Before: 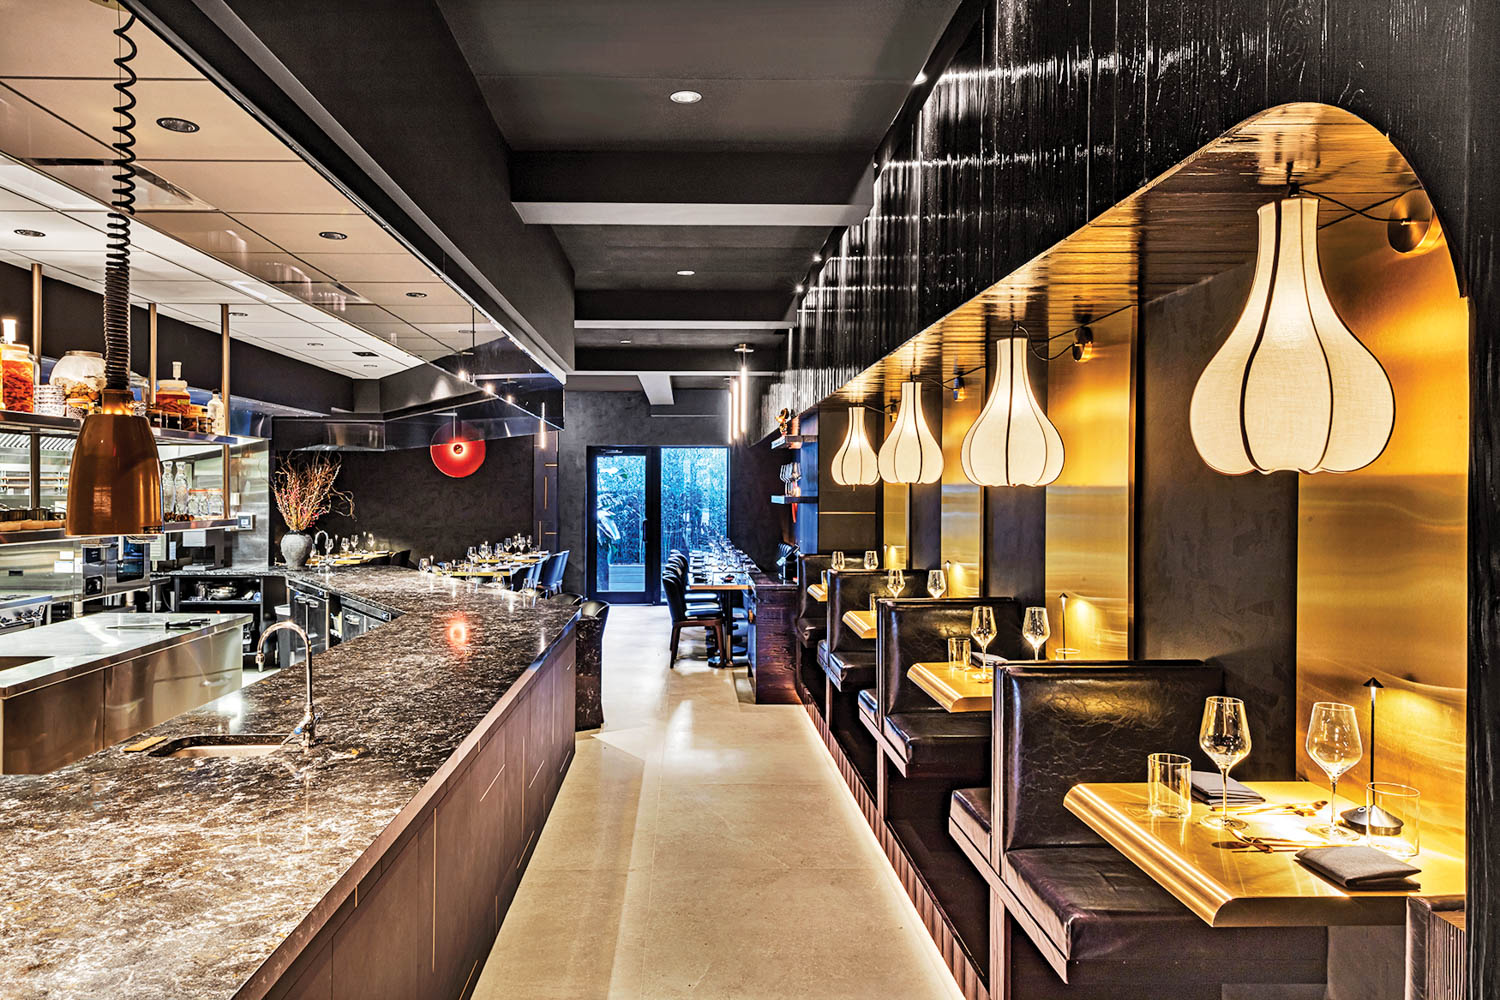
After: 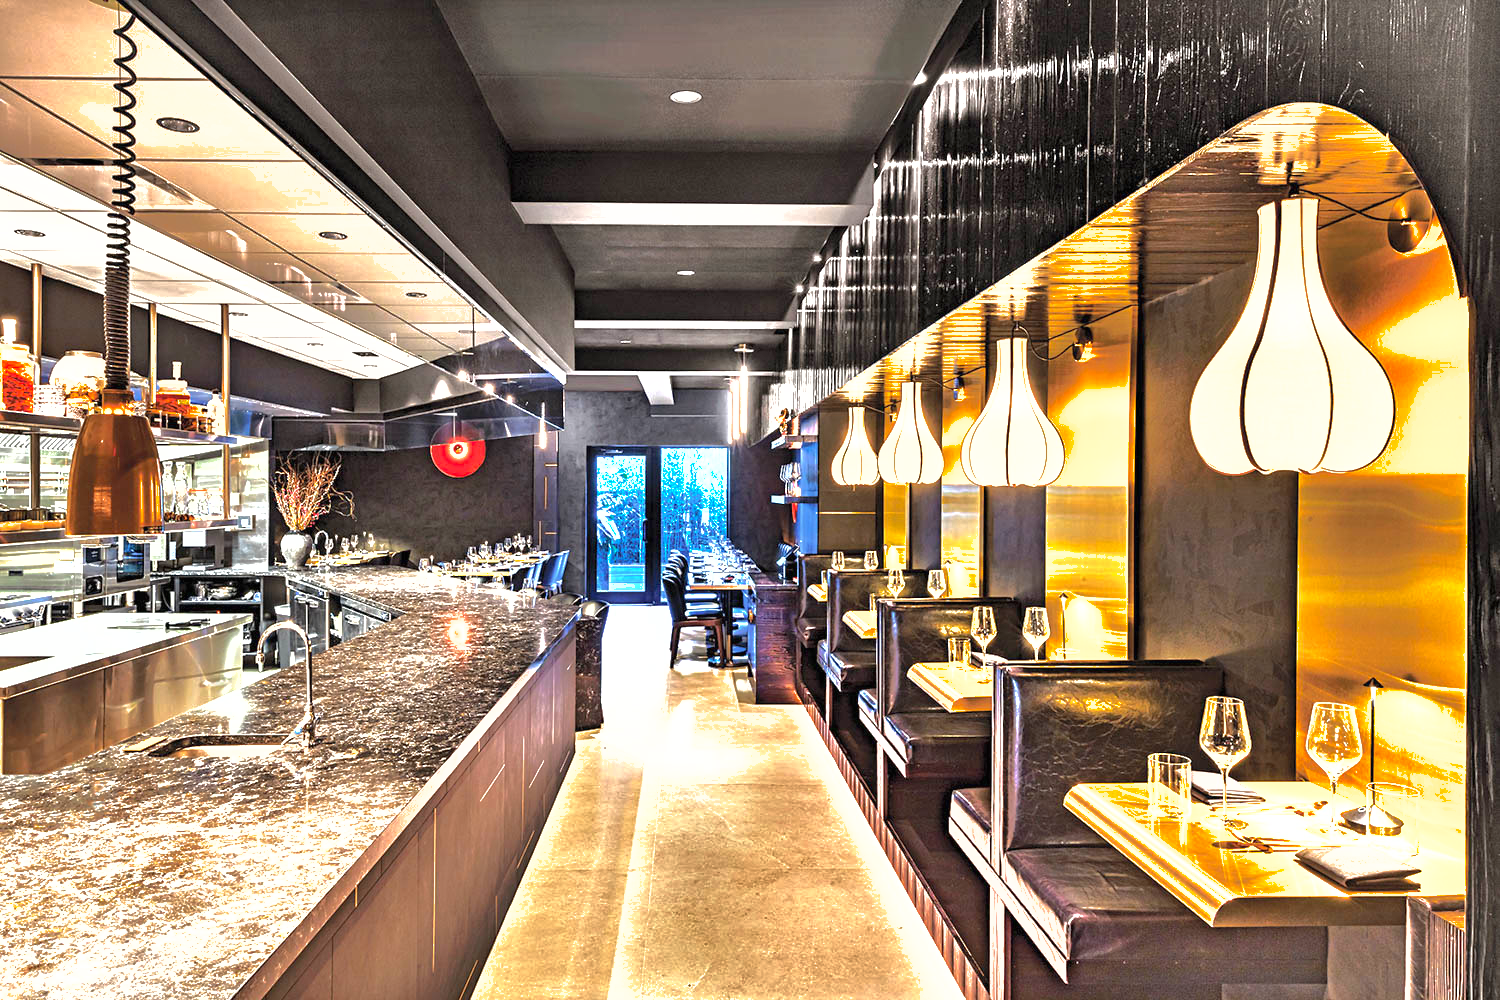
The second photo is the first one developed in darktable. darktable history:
shadows and highlights: shadows 40, highlights -60
exposure: black level correction 0, exposure 1.1 EV, compensate exposure bias true, compensate highlight preservation false
